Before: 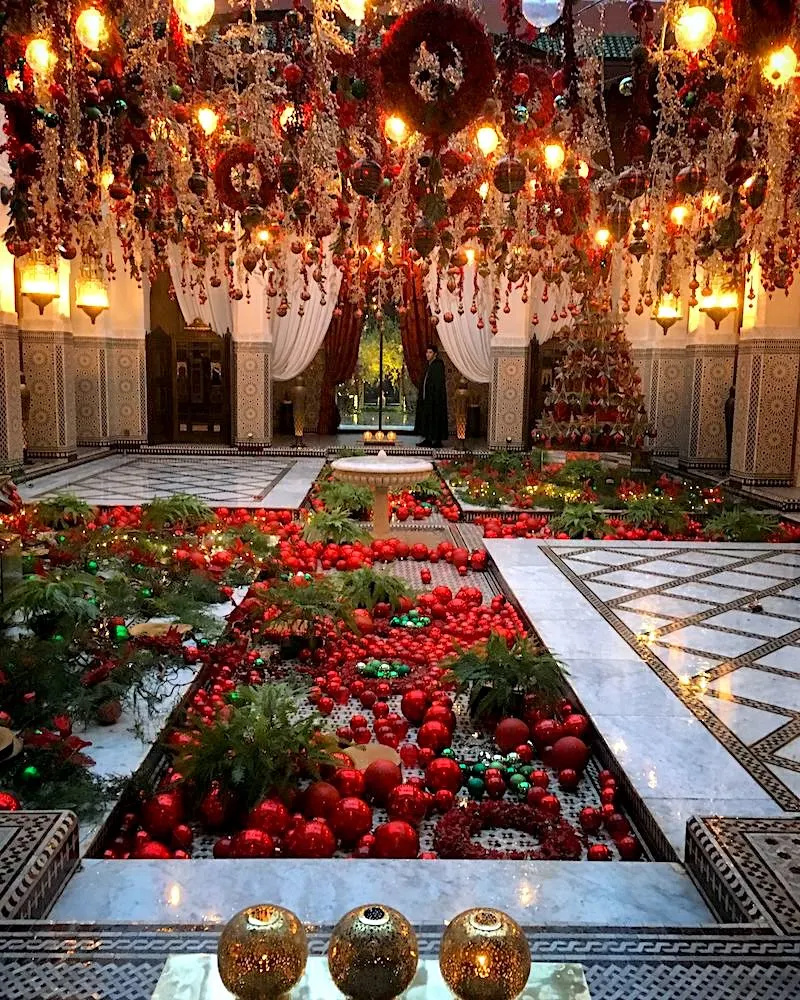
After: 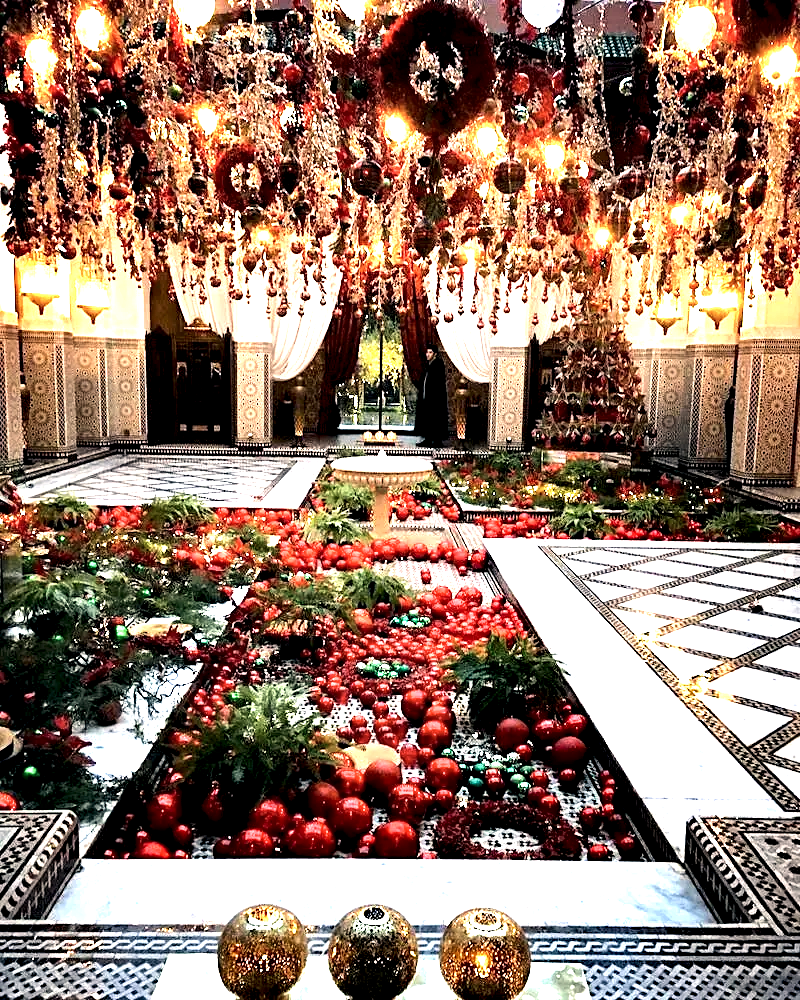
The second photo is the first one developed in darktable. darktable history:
tone equalizer: -8 EV -0.423 EV, -7 EV -0.409 EV, -6 EV -0.355 EV, -5 EV -0.243 EV, -3 EV 0.215 EV, -2 EV 0.337 EV, -1 EV 0.377 EV, +0 EV 0.434 EV, edges refinement/feathering 500, mask exposure compensation -1.57 EV, preserve details no
contrast equalizer: y [[0.6 ×6], [0.55 ×6], [0 ×6], [0 ×6], [0 ×6]]
color correction: highlights a* 2.92, highlights b* 5, shadows a* -2.69, shadows b* -4.94, saturation 0.797
exposure: black level correction 0, exposure 1.1 EV, compensate highlight preservation false
